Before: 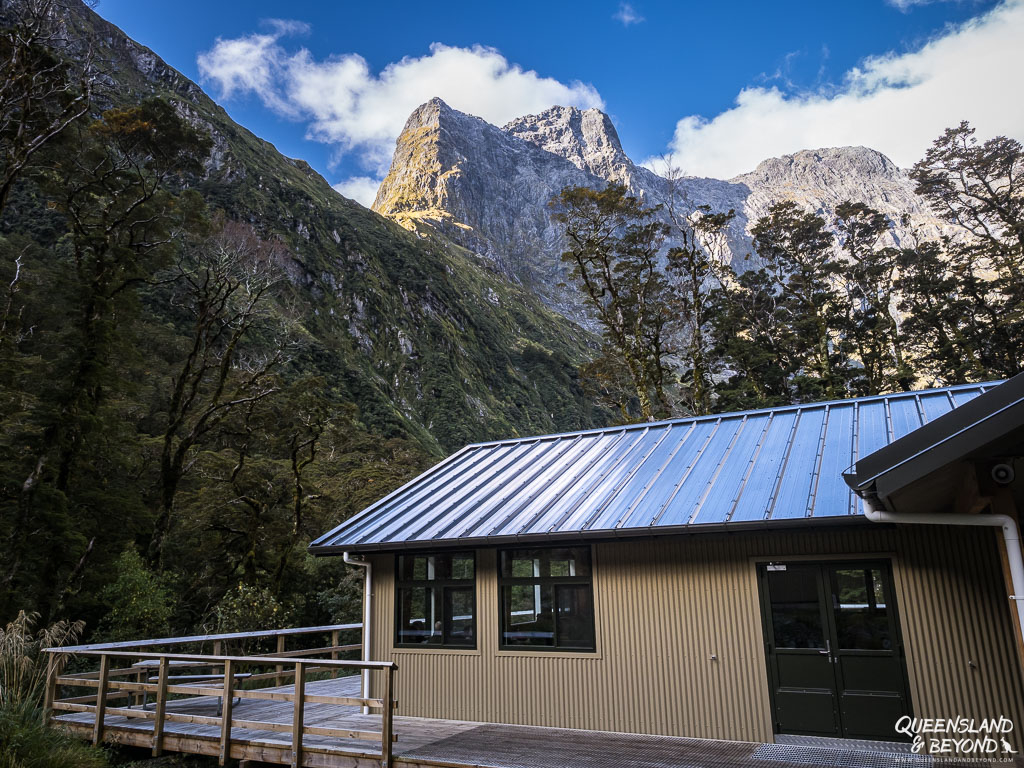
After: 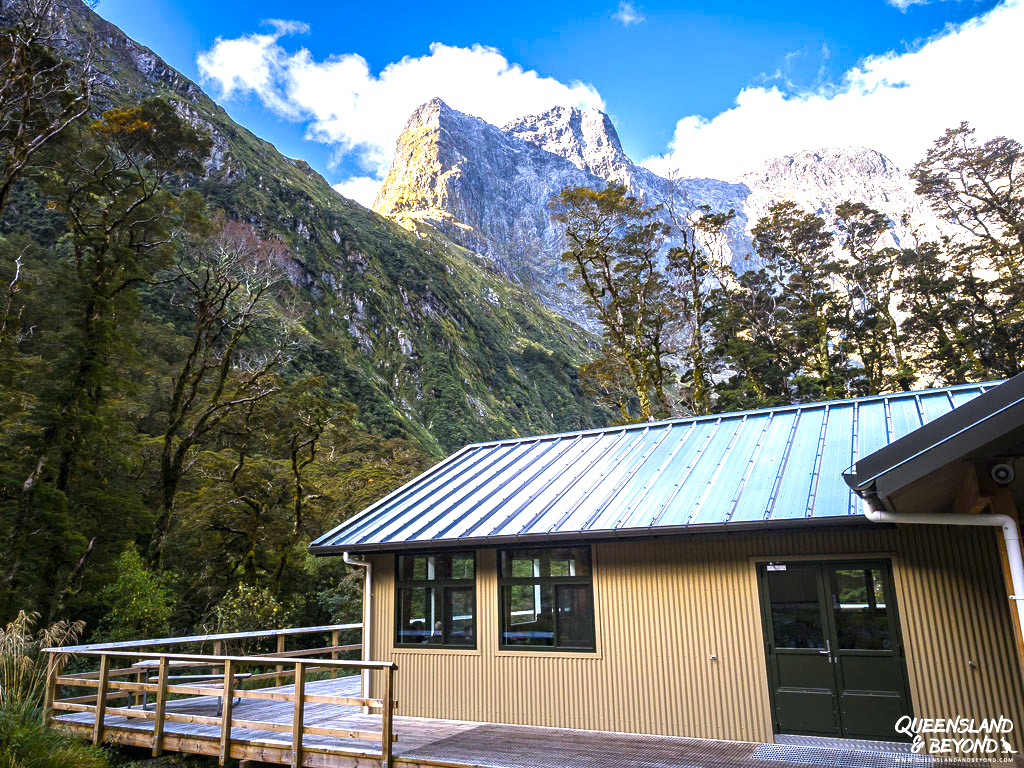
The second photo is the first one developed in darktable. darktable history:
velvia: strength 32.39%, mid-tones bias 0.2
exposure: exposure 1.158 EV, compensate highlight preservation false
